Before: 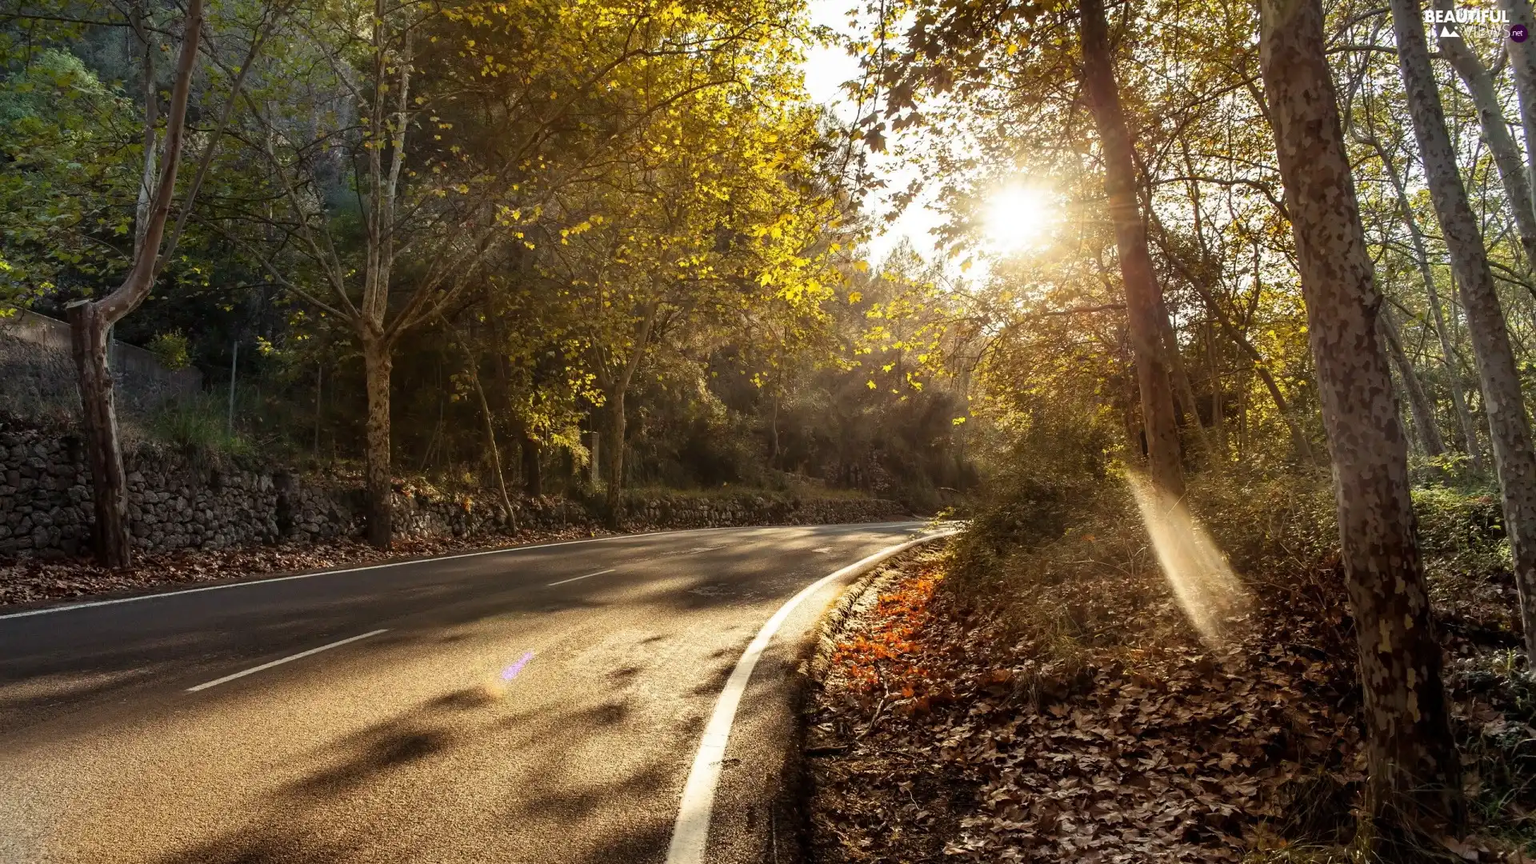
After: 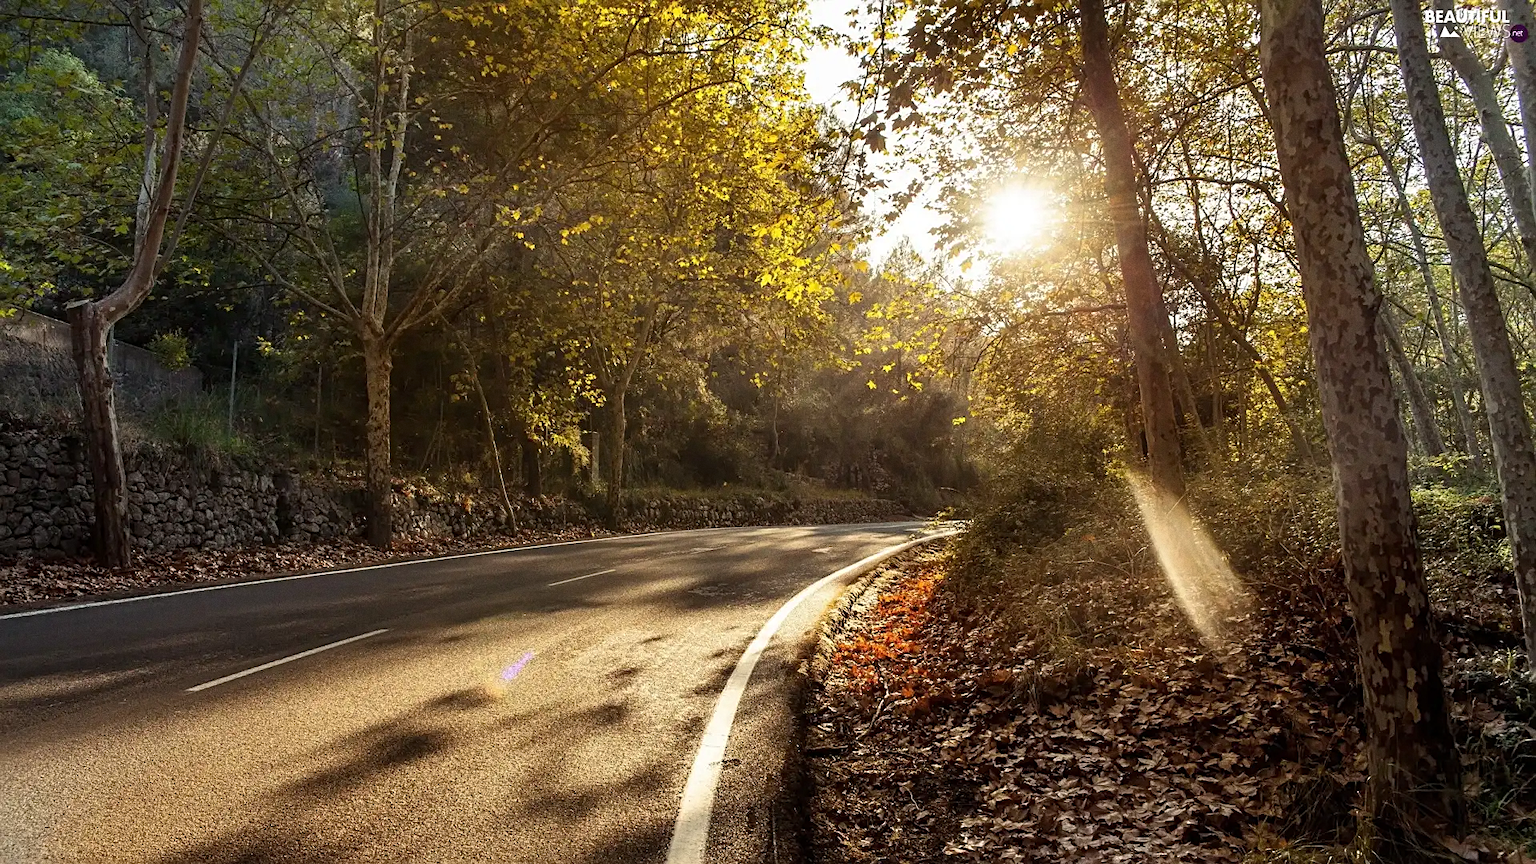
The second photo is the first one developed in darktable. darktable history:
grain: coarseness 0.09 ISO
sharpen: radius 2.167, amount 0.381, threshold 0
